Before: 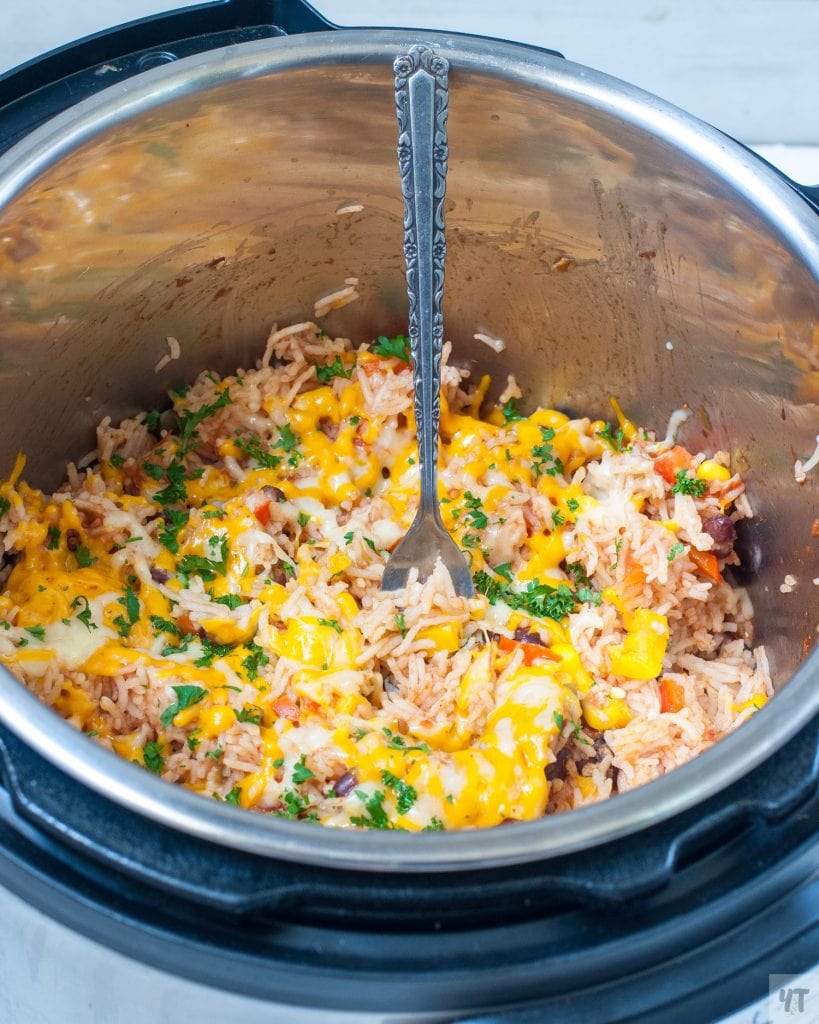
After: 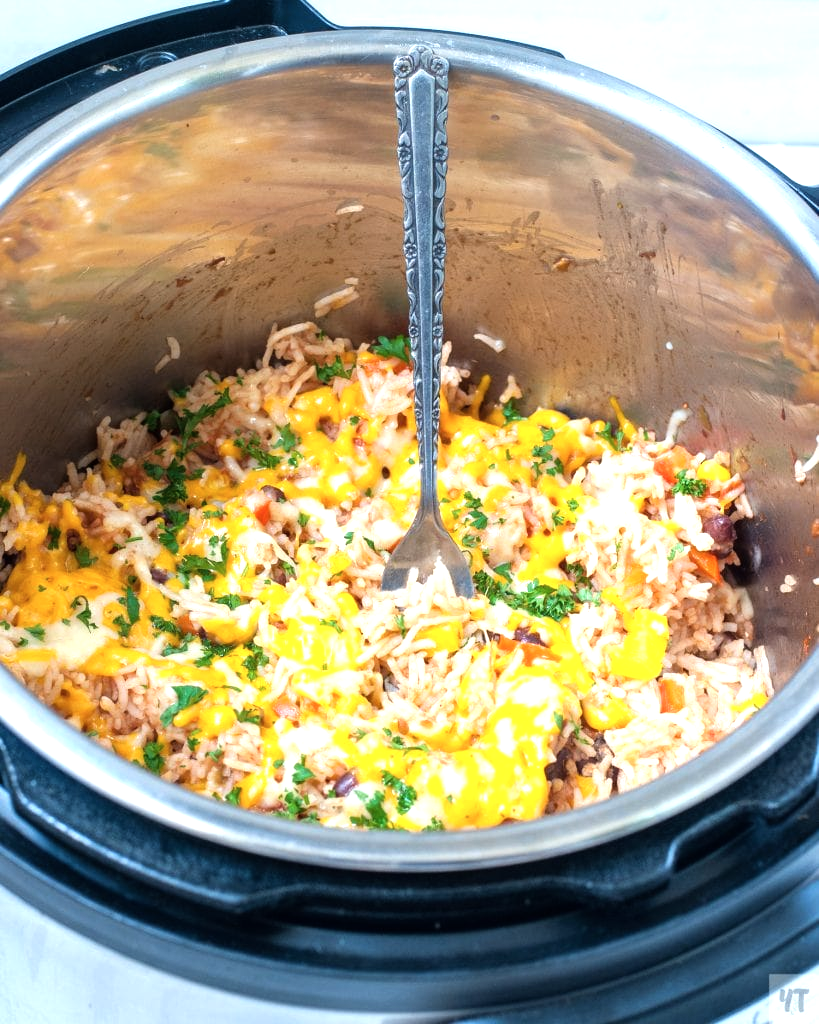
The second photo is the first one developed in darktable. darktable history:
tone equalizer: -8 EV -0.748 EV, -7 EV -0.671 EV, -6 EV -0.637 EV, -5 EV -0.368 EV, -3 EV 0.366 EV, -2 EV 0.6 EV, -1 EV 0.689 EV, +0 EV 0.739 EV, mask exposure compensation -0.492 EV
contrast brightness saturation: saturation -0.054
